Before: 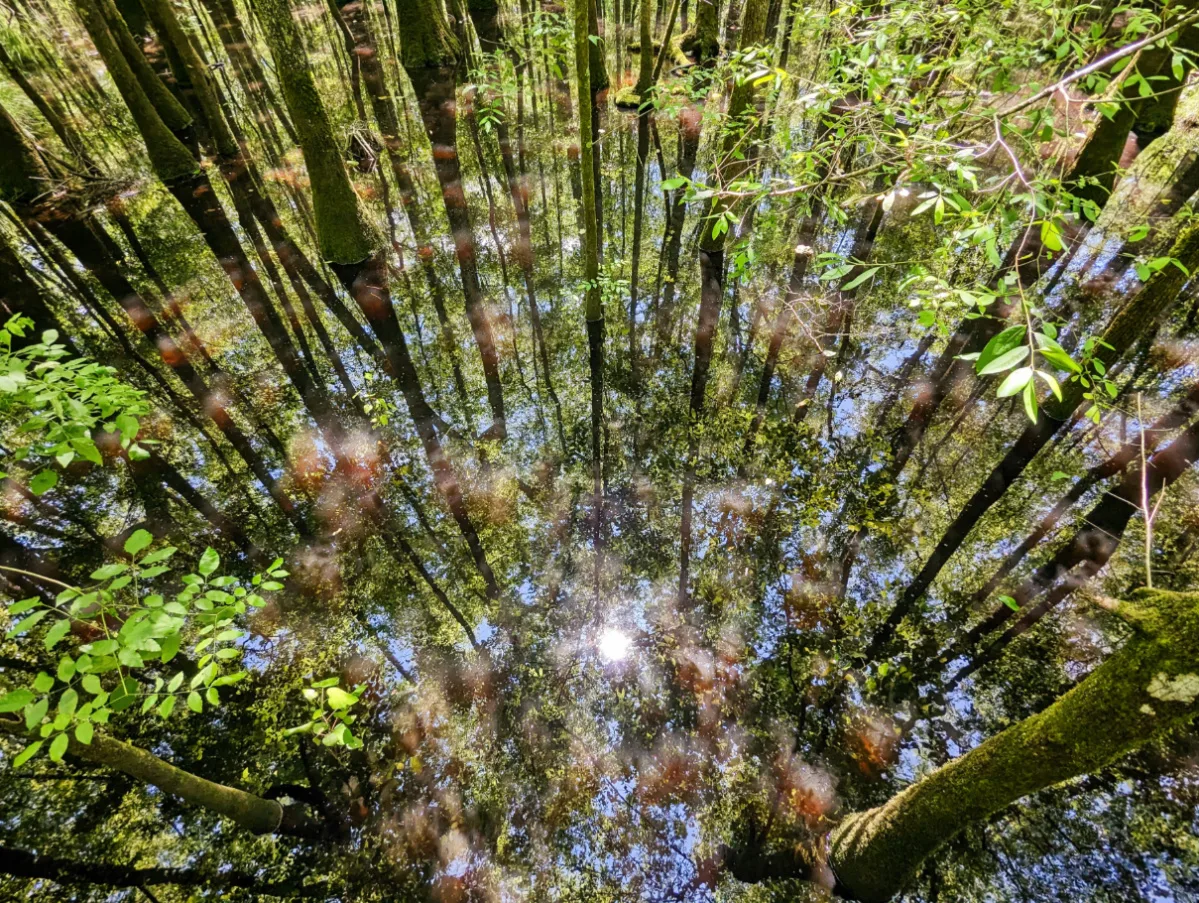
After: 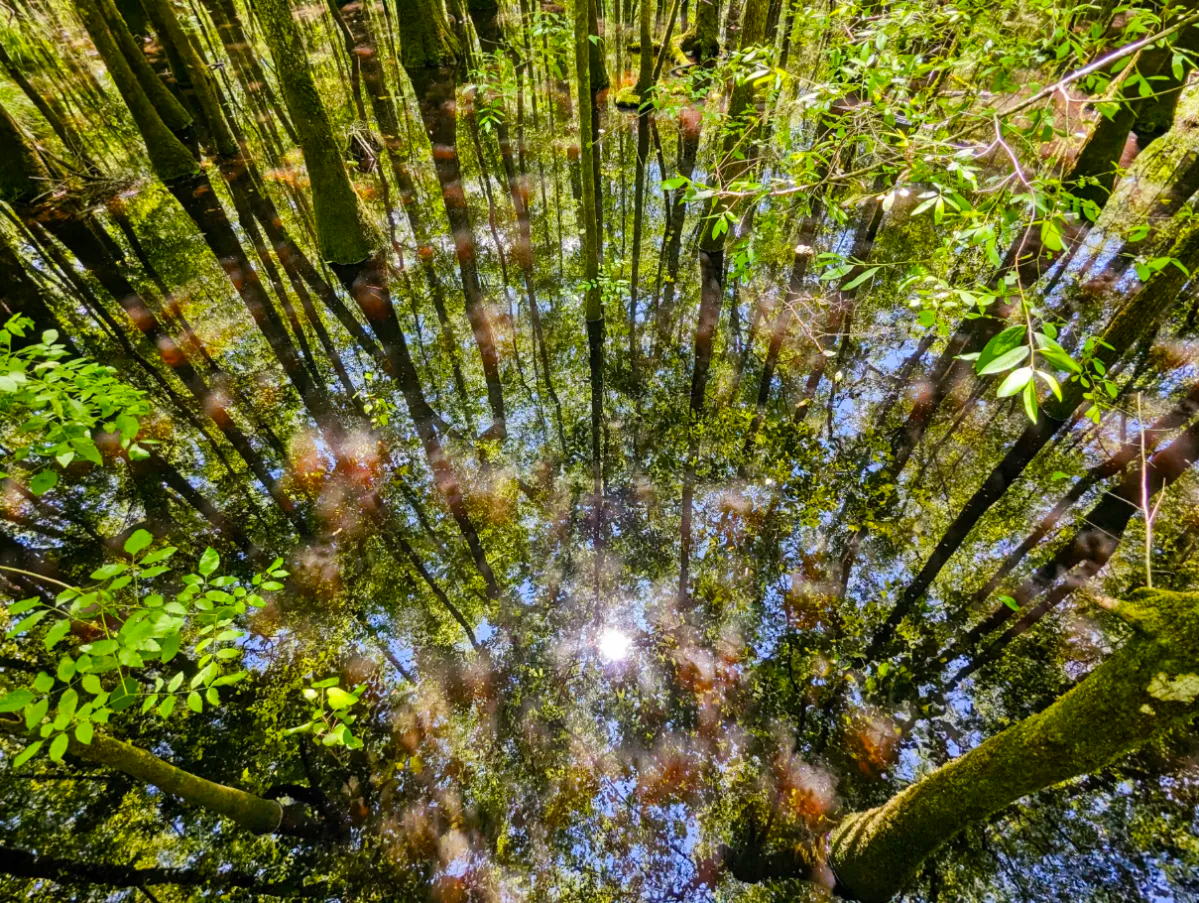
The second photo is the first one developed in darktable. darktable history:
color balance rgb: perceptual saturation grading › global saturation 29.605%, global vibrance 14.606%
